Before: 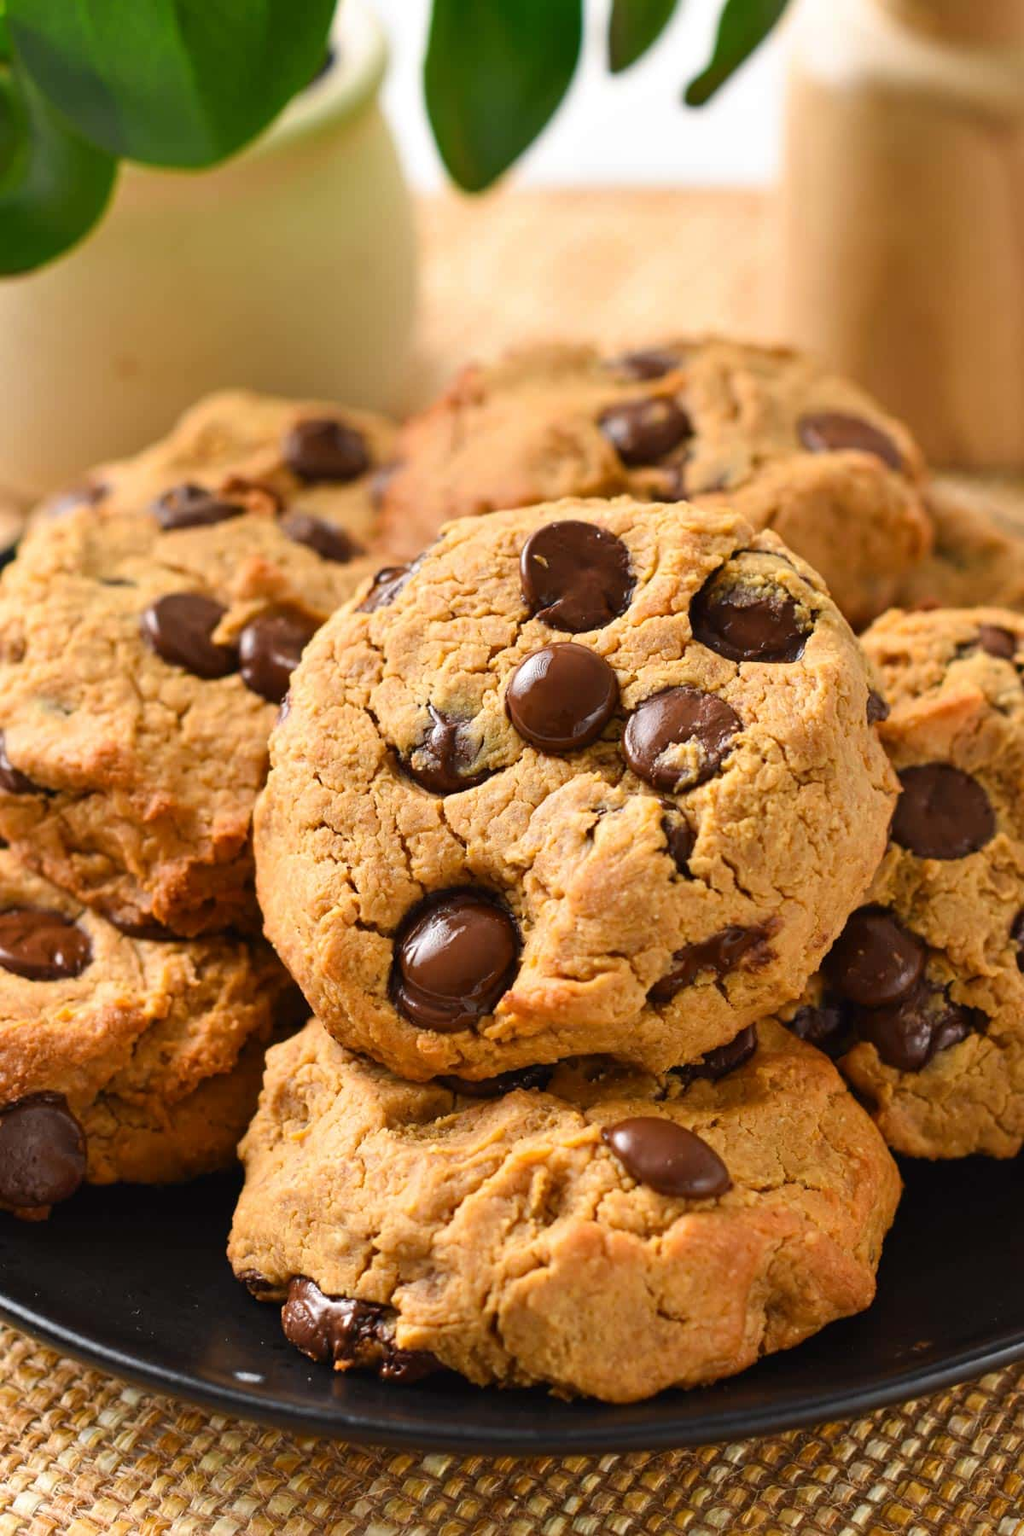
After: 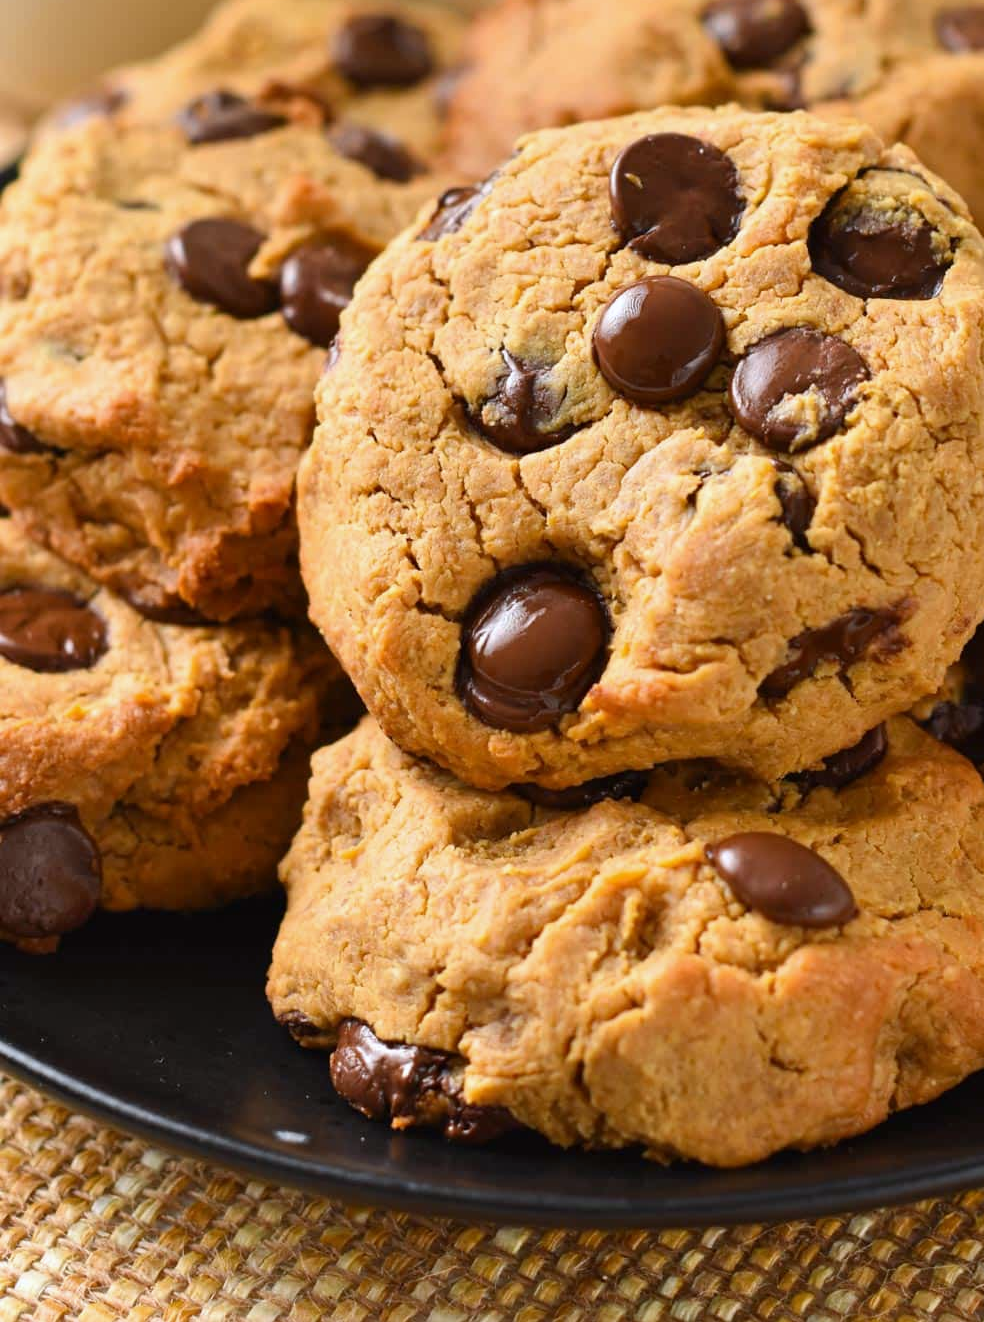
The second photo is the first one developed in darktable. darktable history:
rotate and perspective: crop left 0, crop top 0
white balance: red 0.976, blue 1.04
crop: top 26.531%, right 17.959%
